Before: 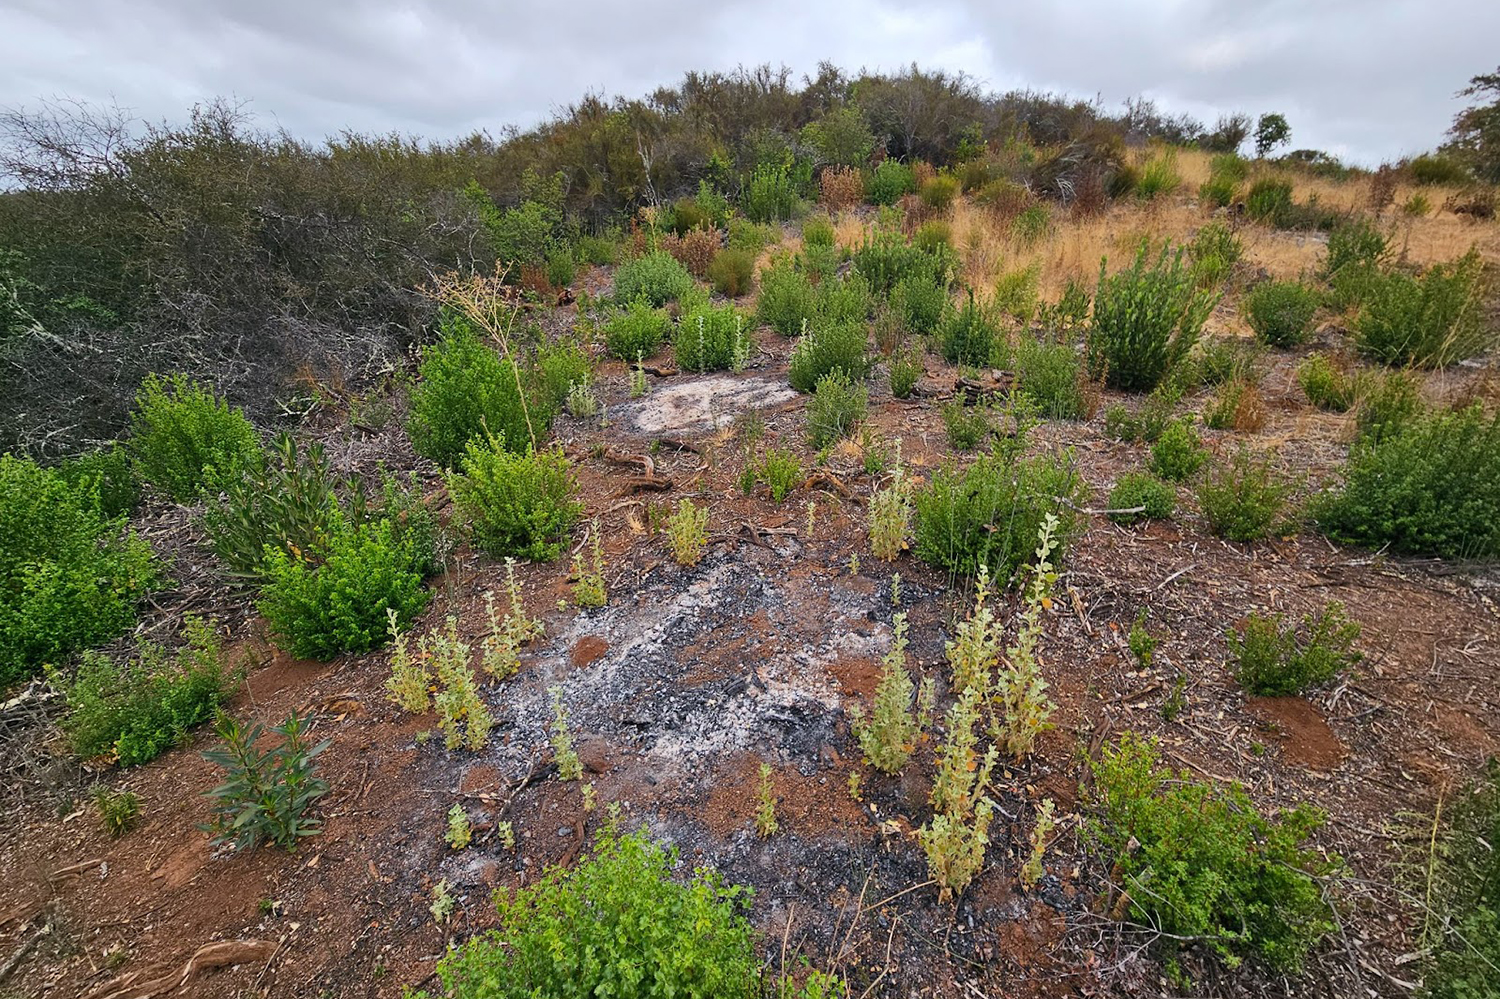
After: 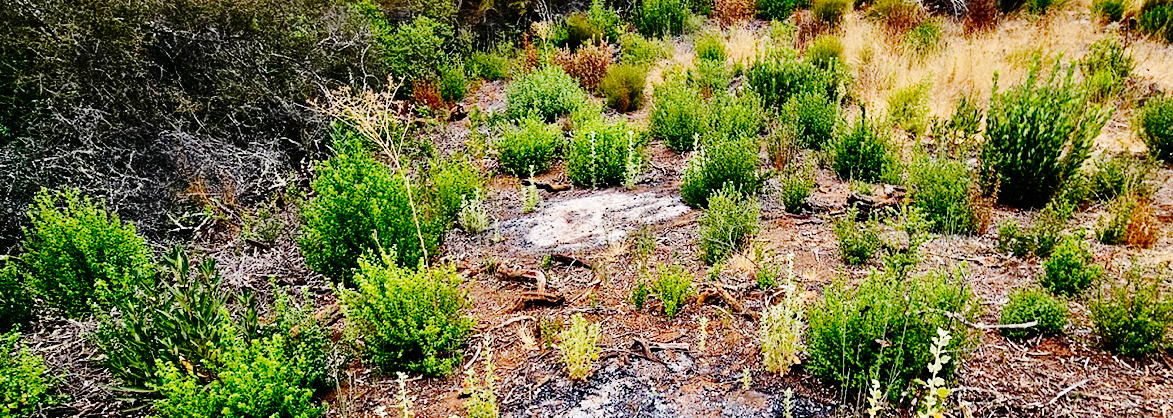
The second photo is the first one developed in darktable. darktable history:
base curve: curves: ch0 [(0, 0) (0.036, 0.01) (0.123, 0.254) (0.258, 0.504) (0.507, 0.748) (1, 1)], preserve colors none
crop: left 7.226%, top 18.61%, right 14.52%, bottom 39.485%
tone equalizer: -8 EV -0.445 EV, -7 EV -0.409 EV, -6 EV -0.33 EV, -5 EV -0.252 EV, -3 EV 0.189 EV, -2 EV 0.305 EV, -1 EV 0.381 EV, +0 EV 0.446 EV, edges refinement/feathering 500, mask exposure compensation -1.57 EV, preserve details no
